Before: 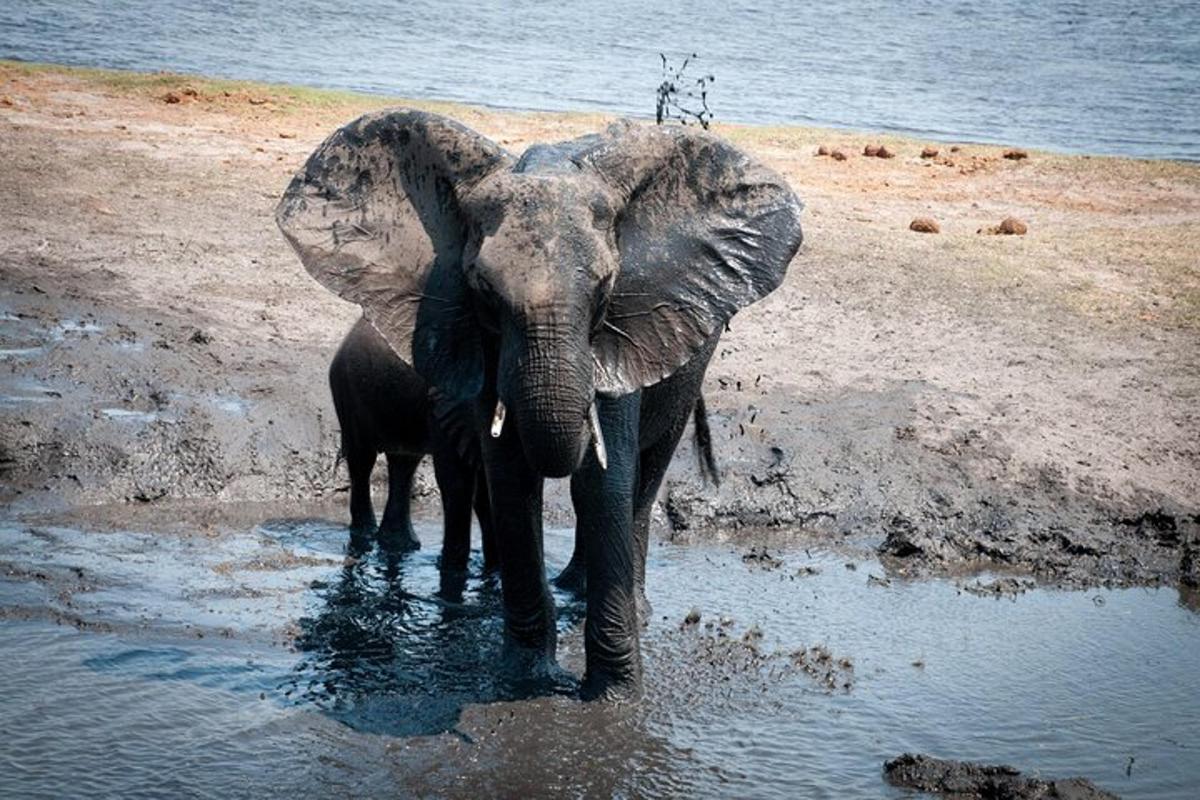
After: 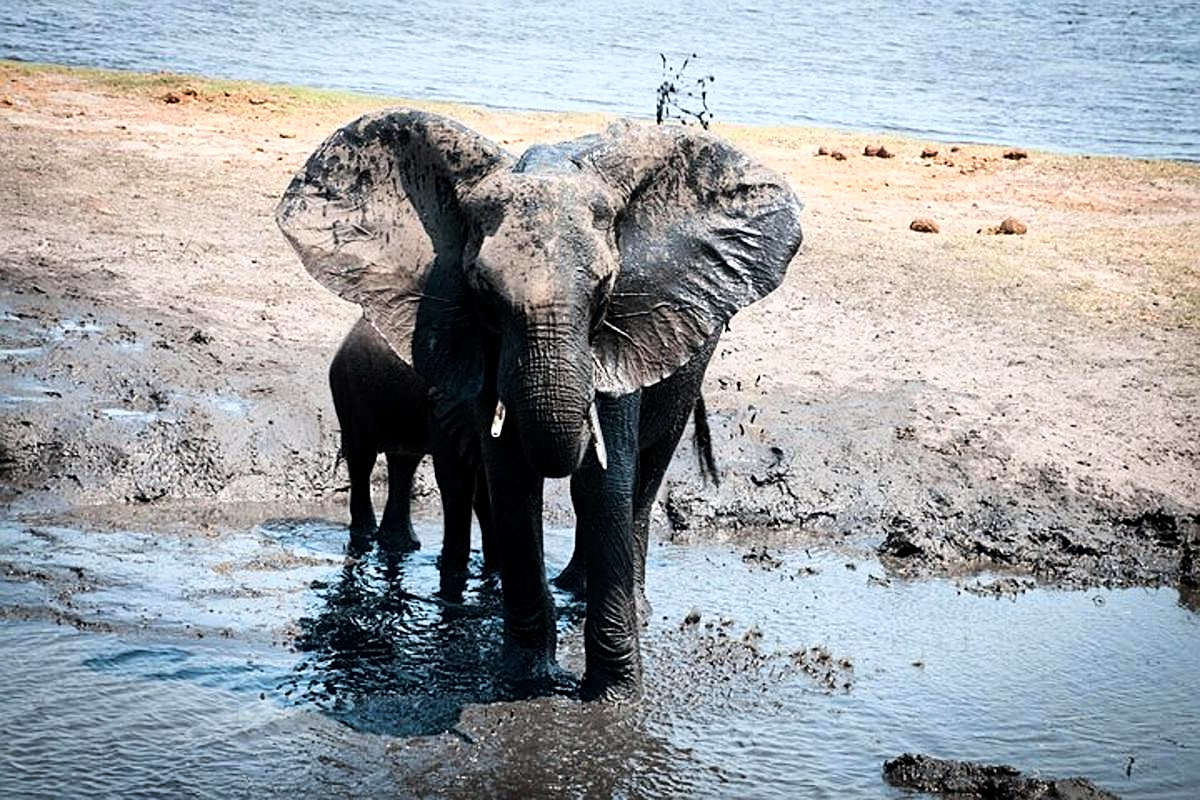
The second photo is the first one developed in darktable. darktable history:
base curve: curves: ch0 [(0, 0) (0.036, 0.025) (0.121, 0.166) (0.206, 0.329) (0.605, 0.79) (1, 1)]
local contrast: mode bilateral grid, contrast 19, coarseness 51, detail 119%, midtone range 0.2
sharpen: on, module defaults
